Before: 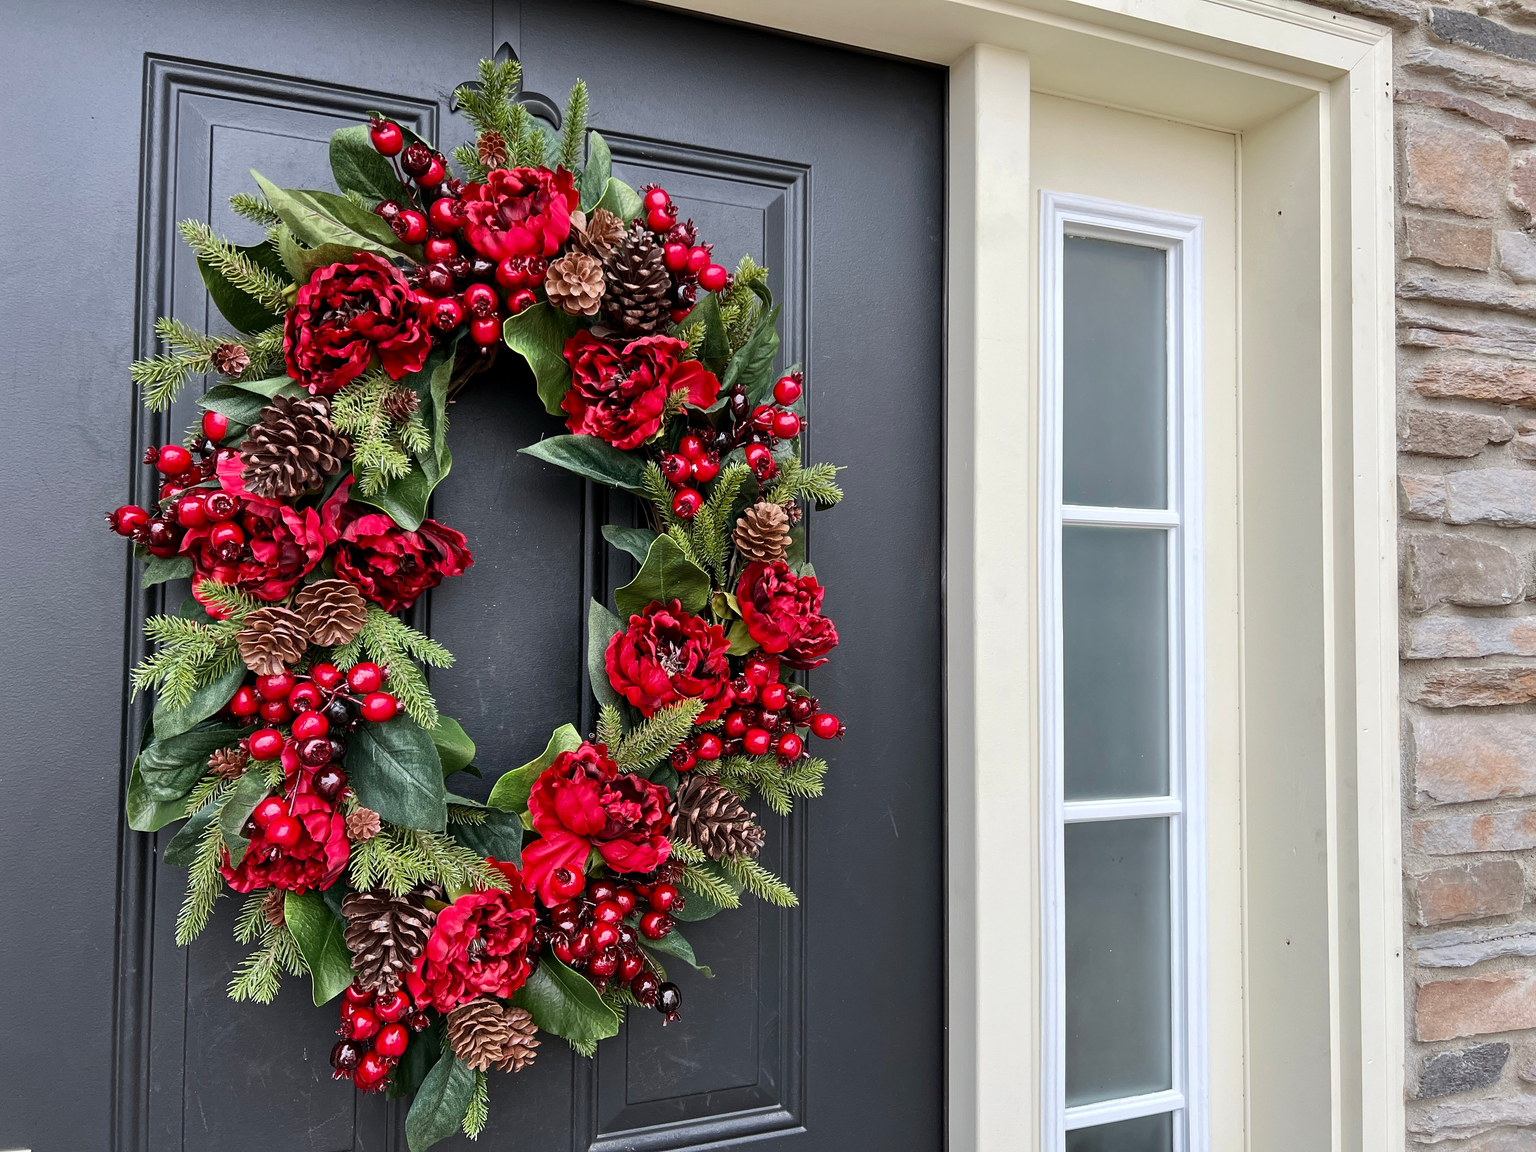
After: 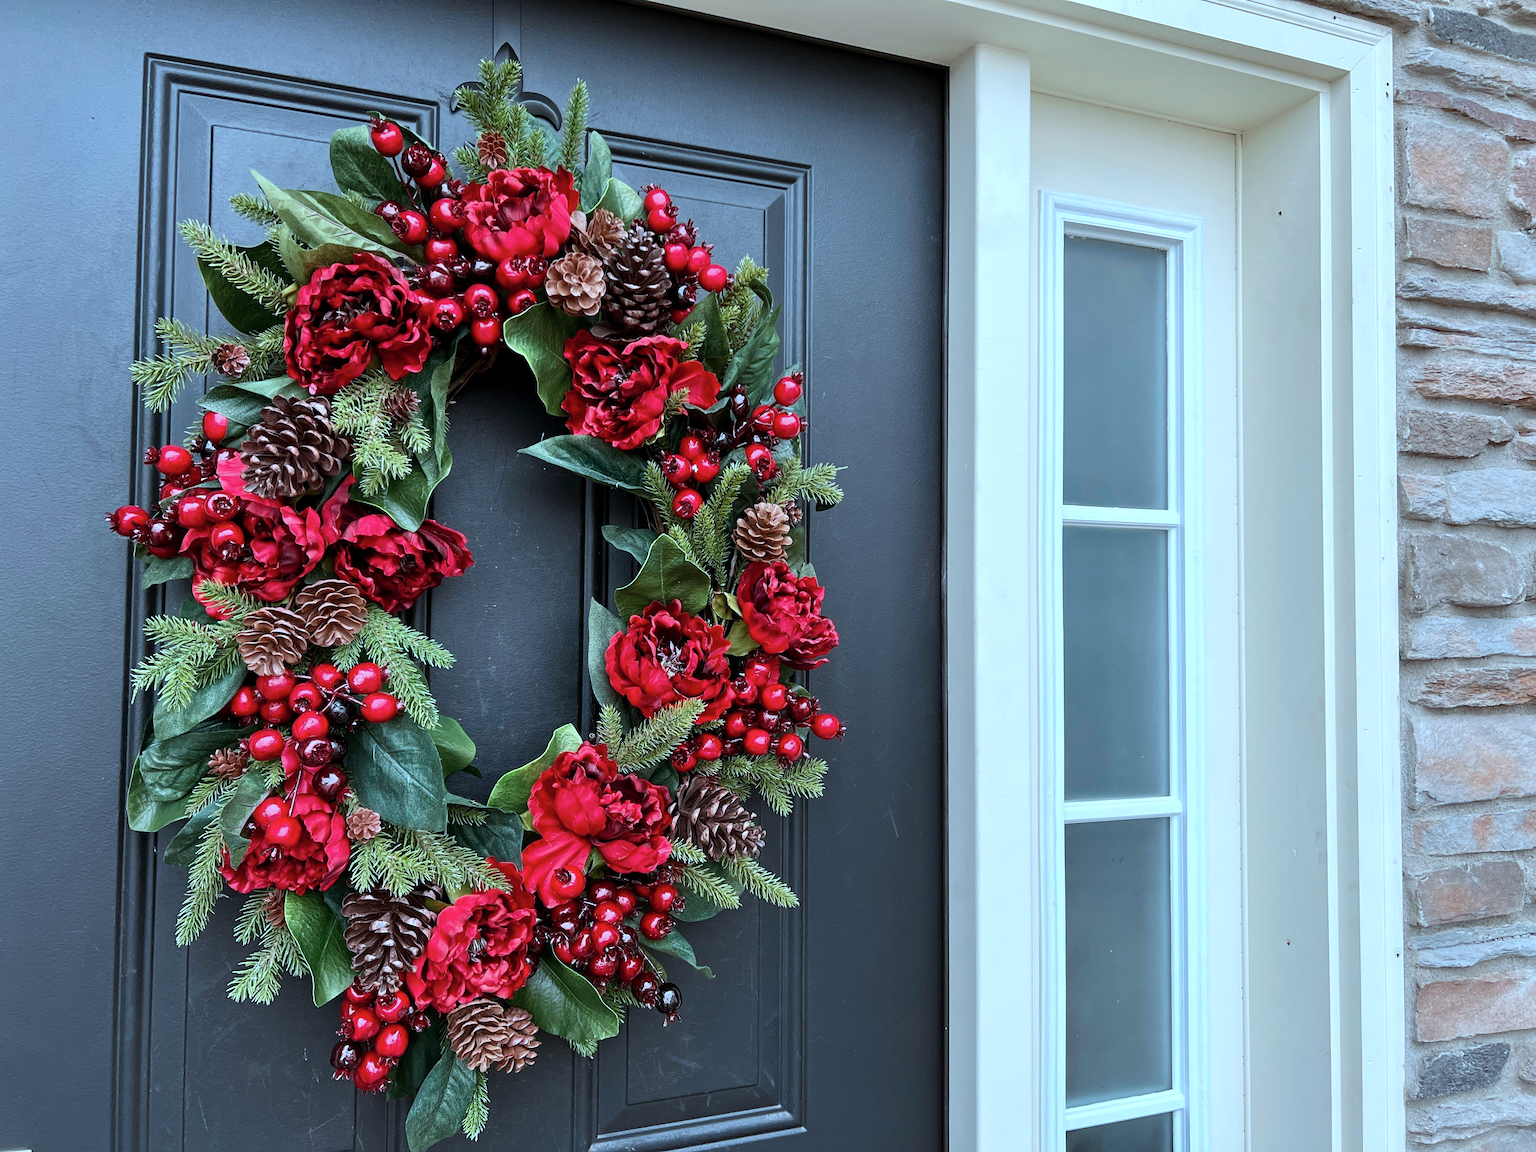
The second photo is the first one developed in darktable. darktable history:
shadows and highlights: shadows -10.23, white point adjustment 1.59, highlights 8.52
color correction: highlights a* -9.69, highlights b* -21.61
